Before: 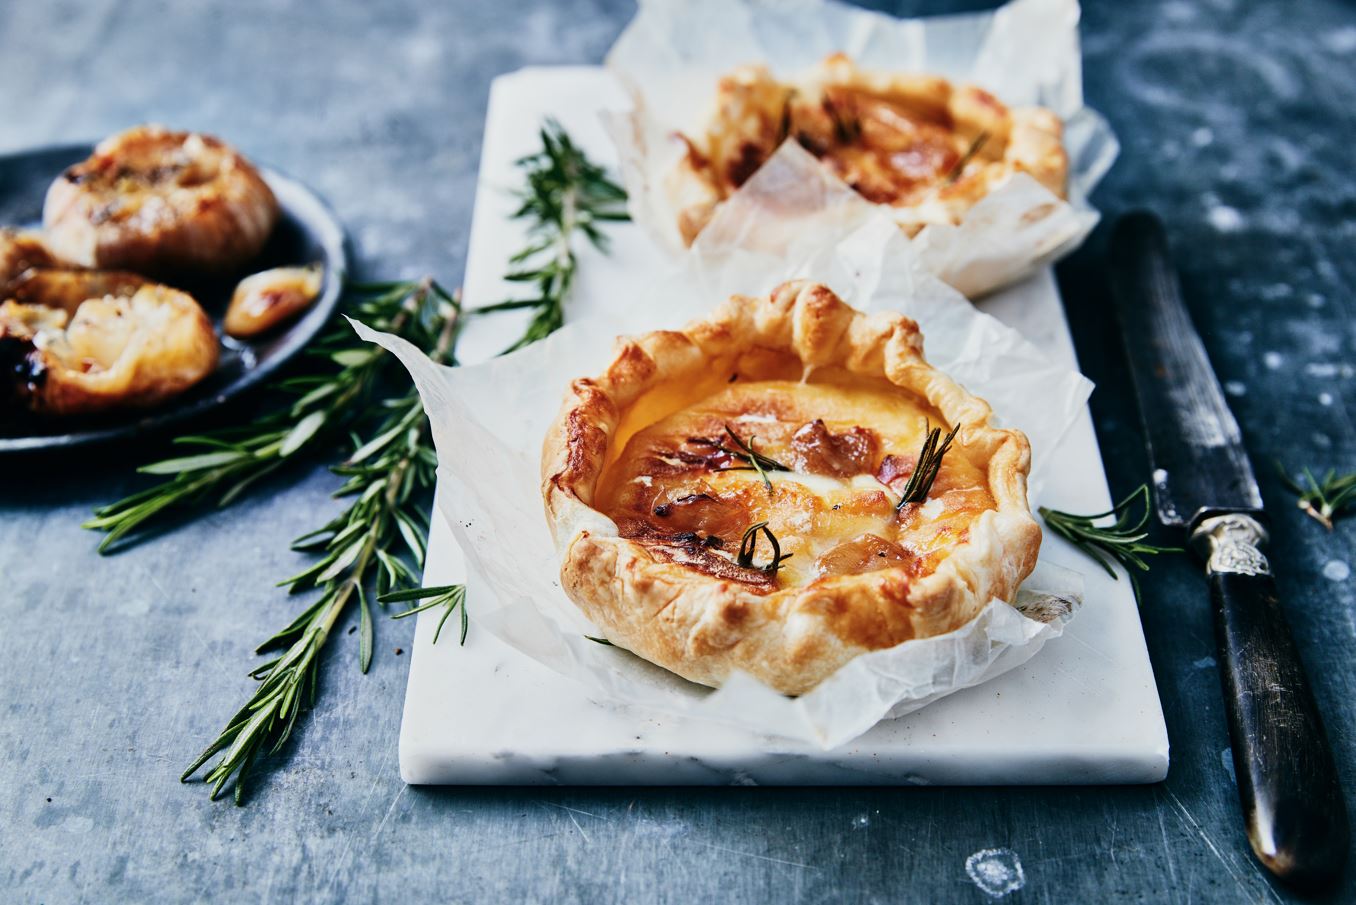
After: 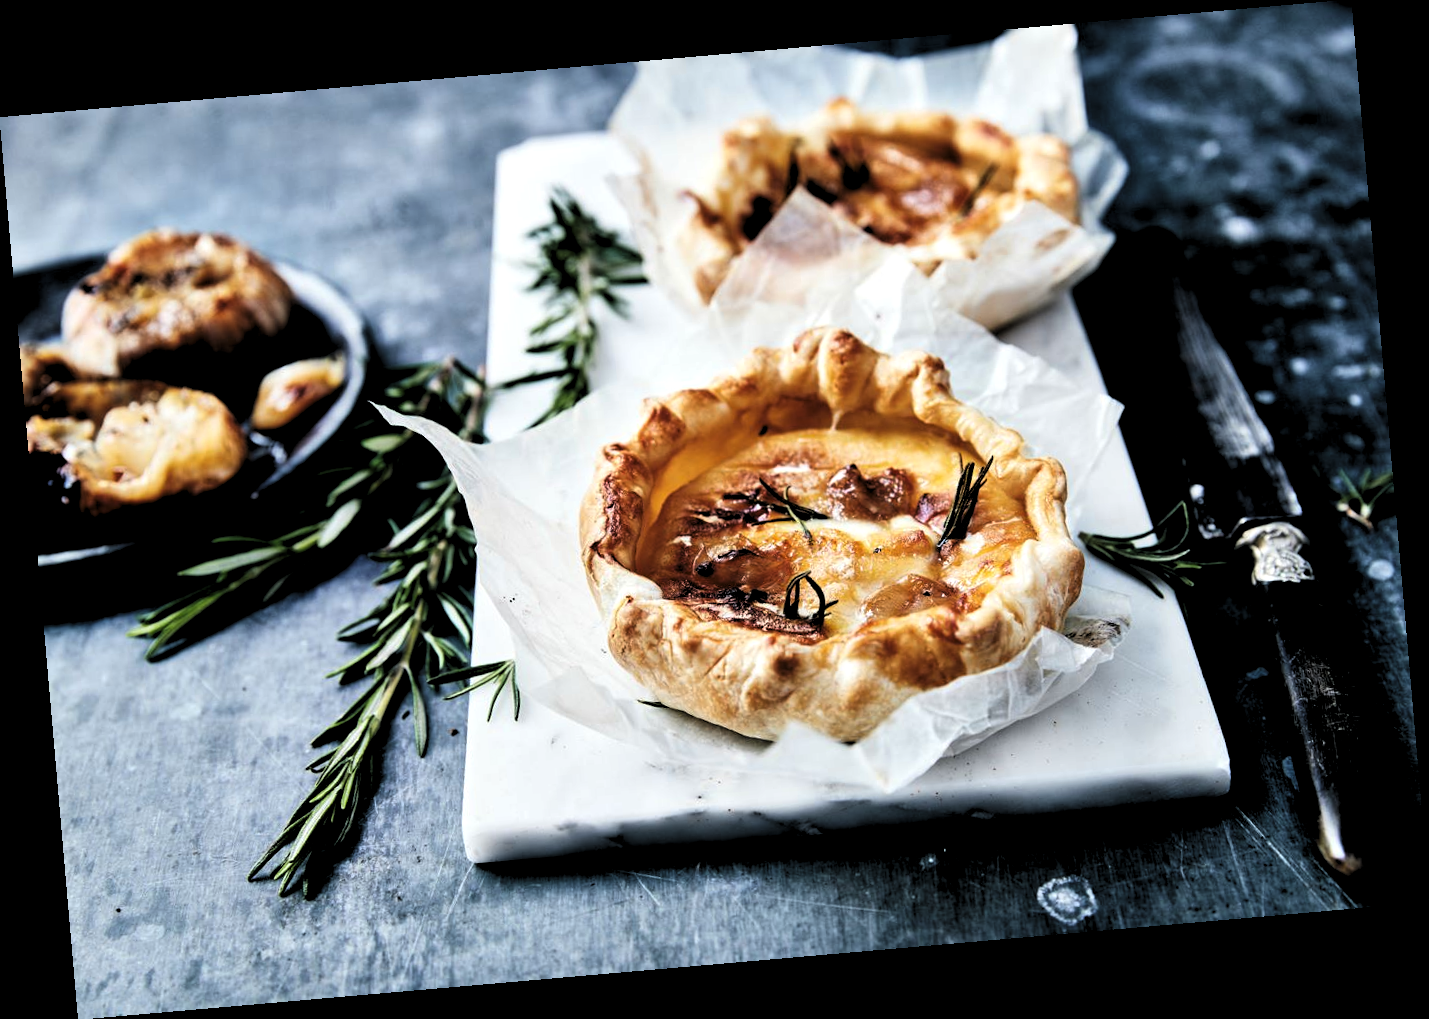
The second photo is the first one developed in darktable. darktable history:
levels: levels [0.182, 0.542, 0.902]
rotate and perspective: rotation -4.98°, automatic cropping off
